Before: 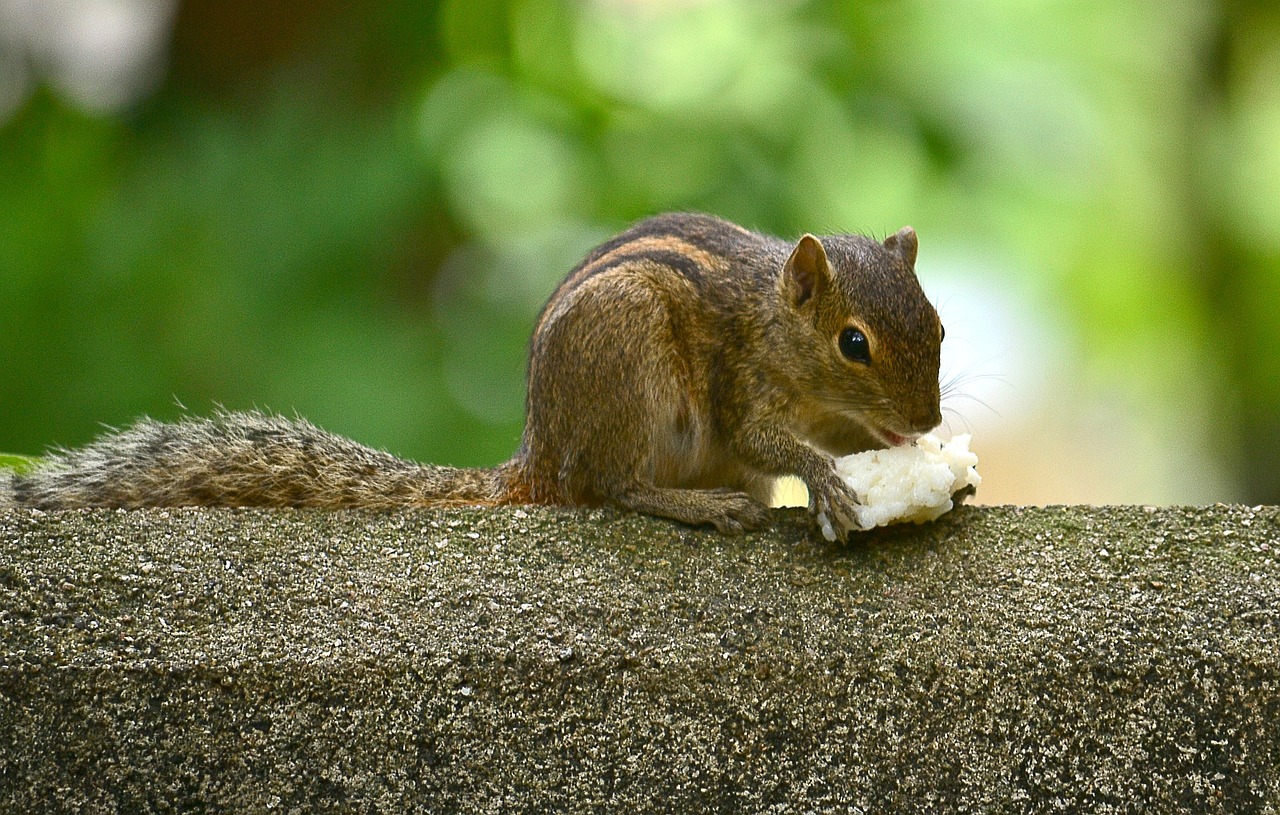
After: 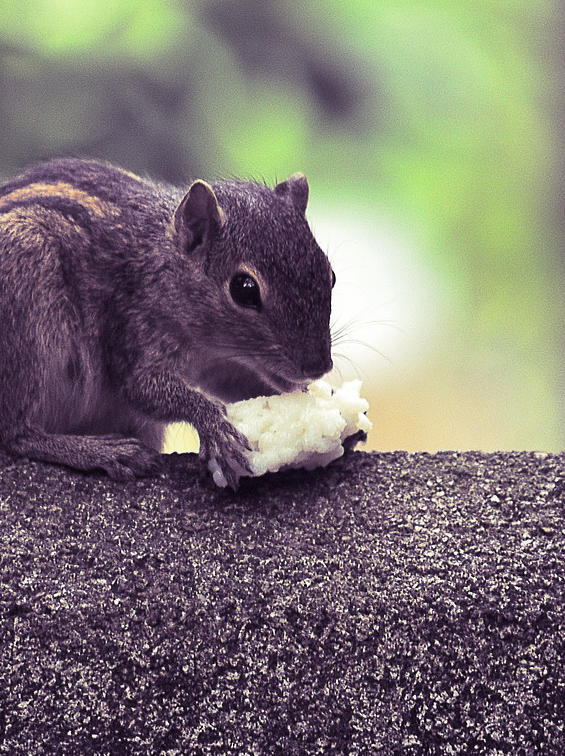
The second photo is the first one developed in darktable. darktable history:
crop: left 47.628%, top 6.643%, right 7.874%
split-toning: shadows › hue 266.4°, shadows › saturation 0.4, highlights › hue 61.2°, highlights › saturation 0.3, compress 0%
